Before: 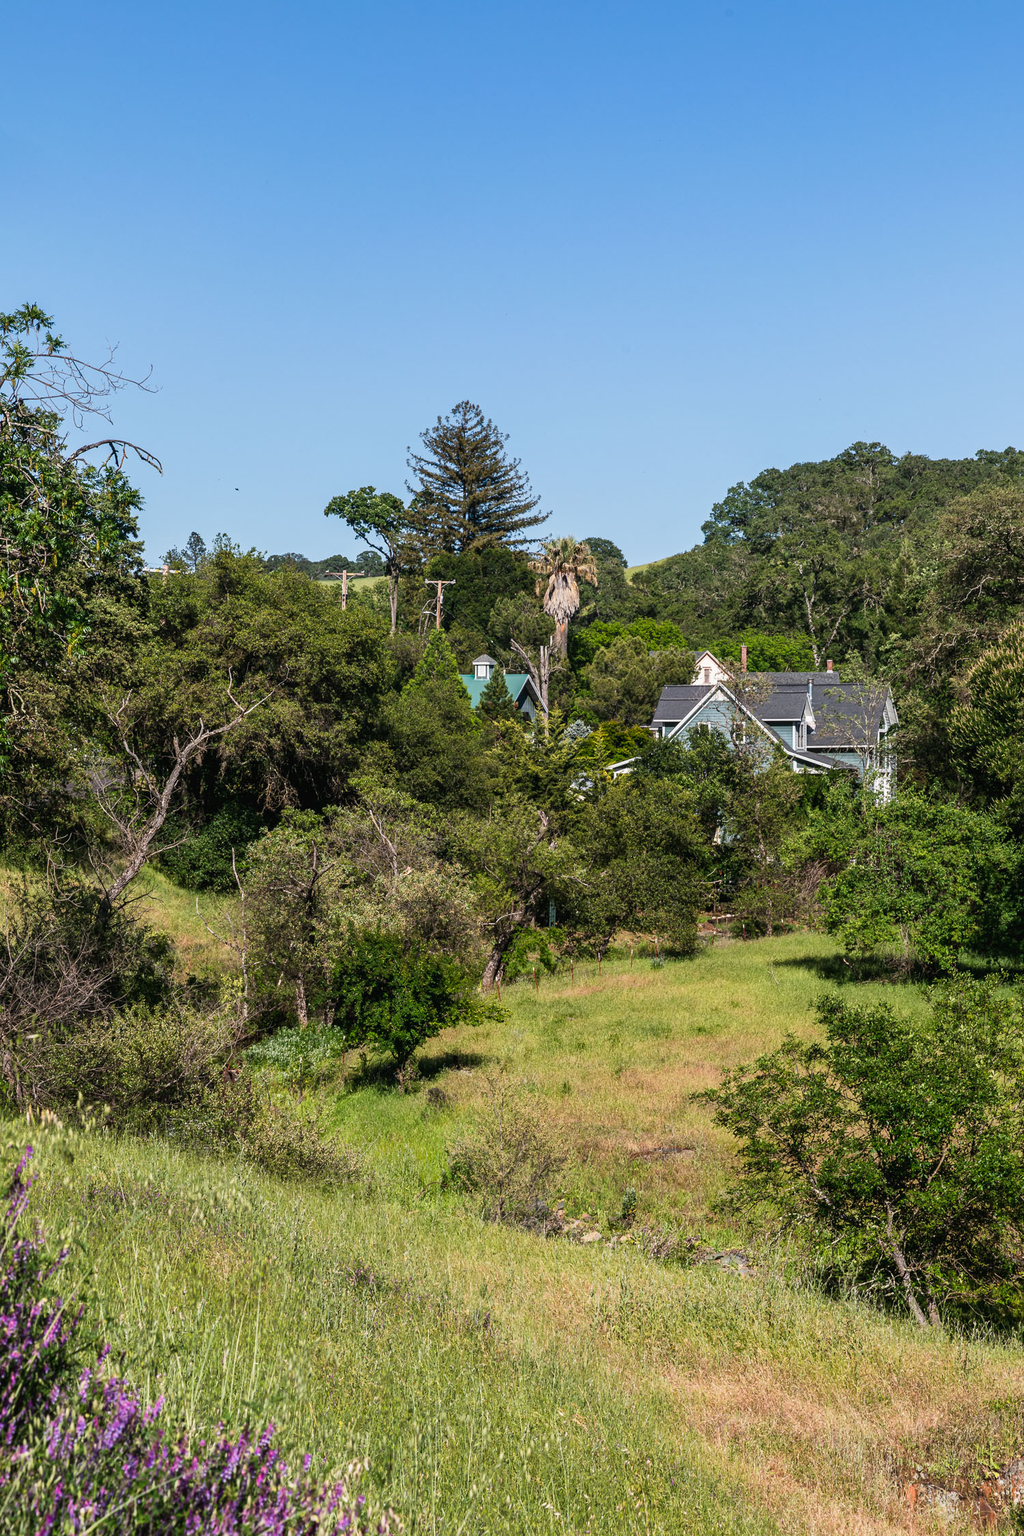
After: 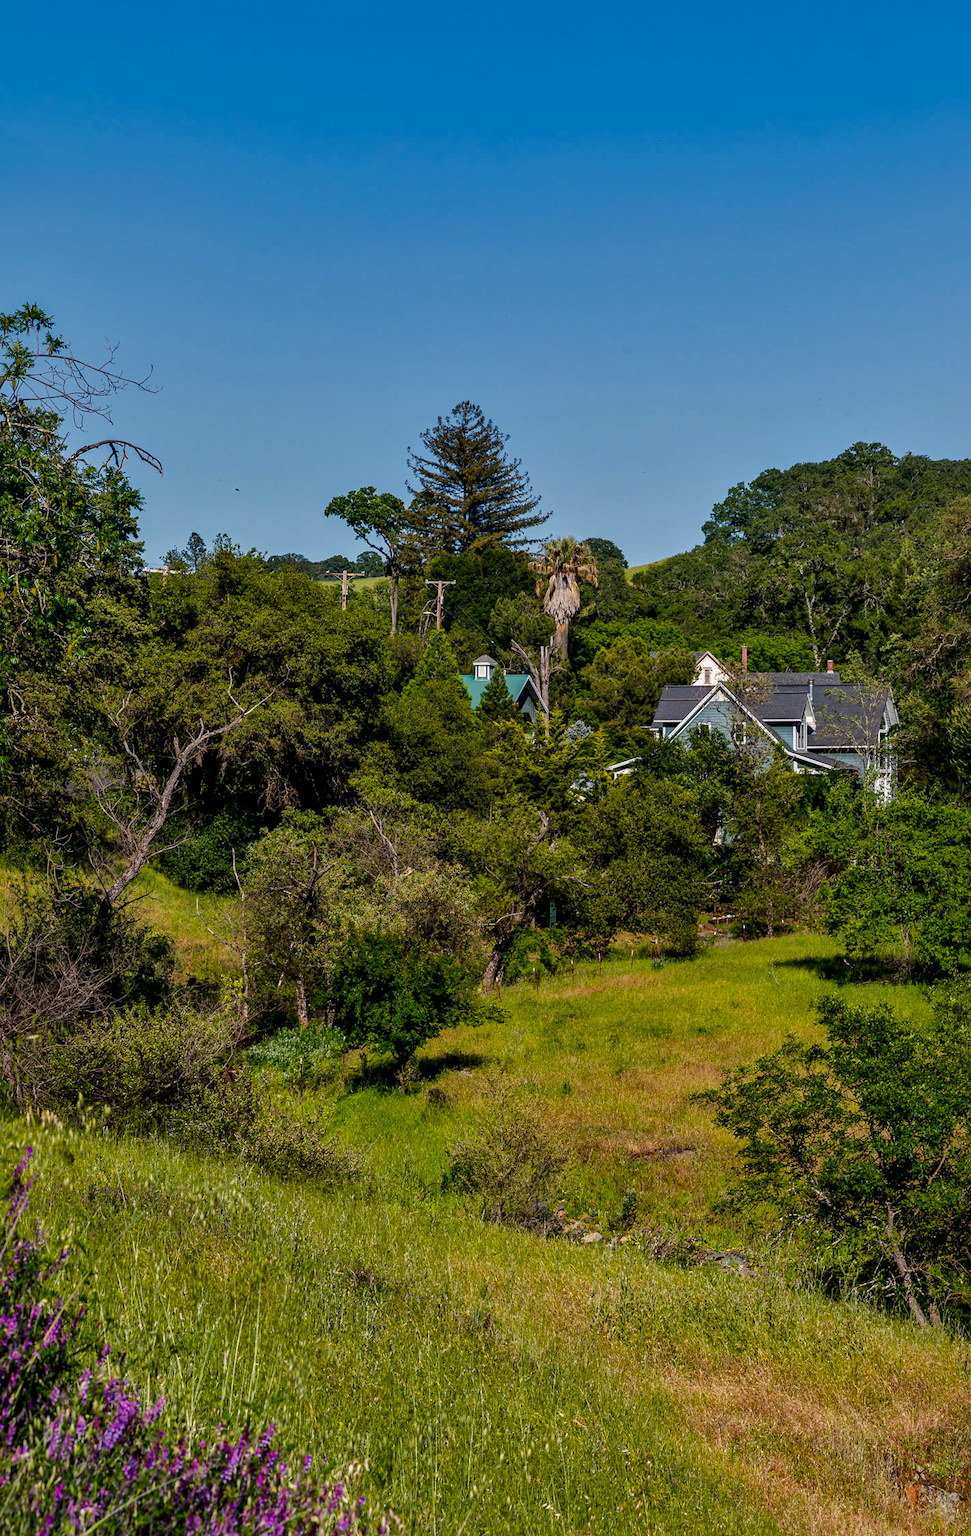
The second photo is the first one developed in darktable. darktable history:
color balance rgb: linear chroma grading › global chroma 15%, perceptual saturation grading › global saturation 30%
exposure: black level correction 0, compensate exposure bias true, compensate highlight preservation false
local contrast: mode bilateral grid, contrast 25, coarseness 60, detail 151%, midtone range 0.2
crop and rotate: right 5.167%
base curve: curves: ch0 [(0, 0) (0.826, 0.587) (1, 1)]
